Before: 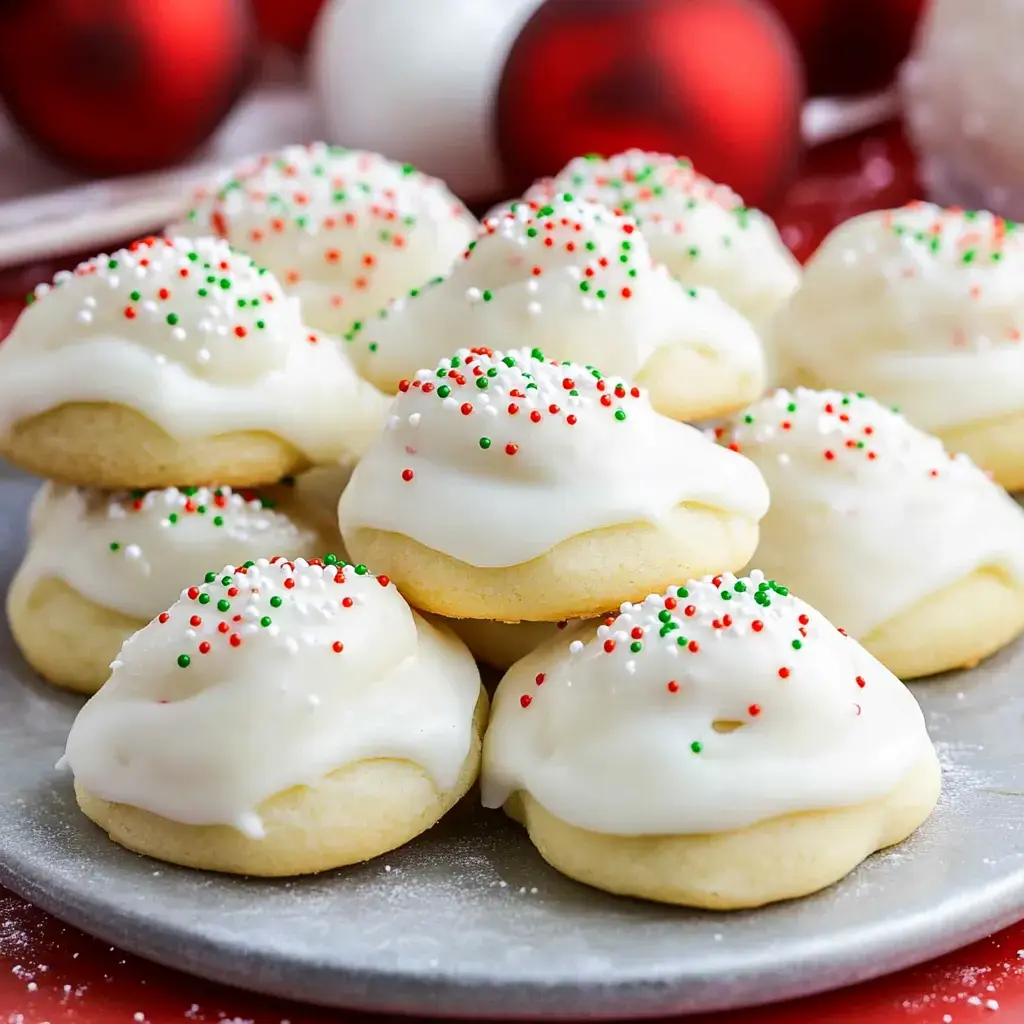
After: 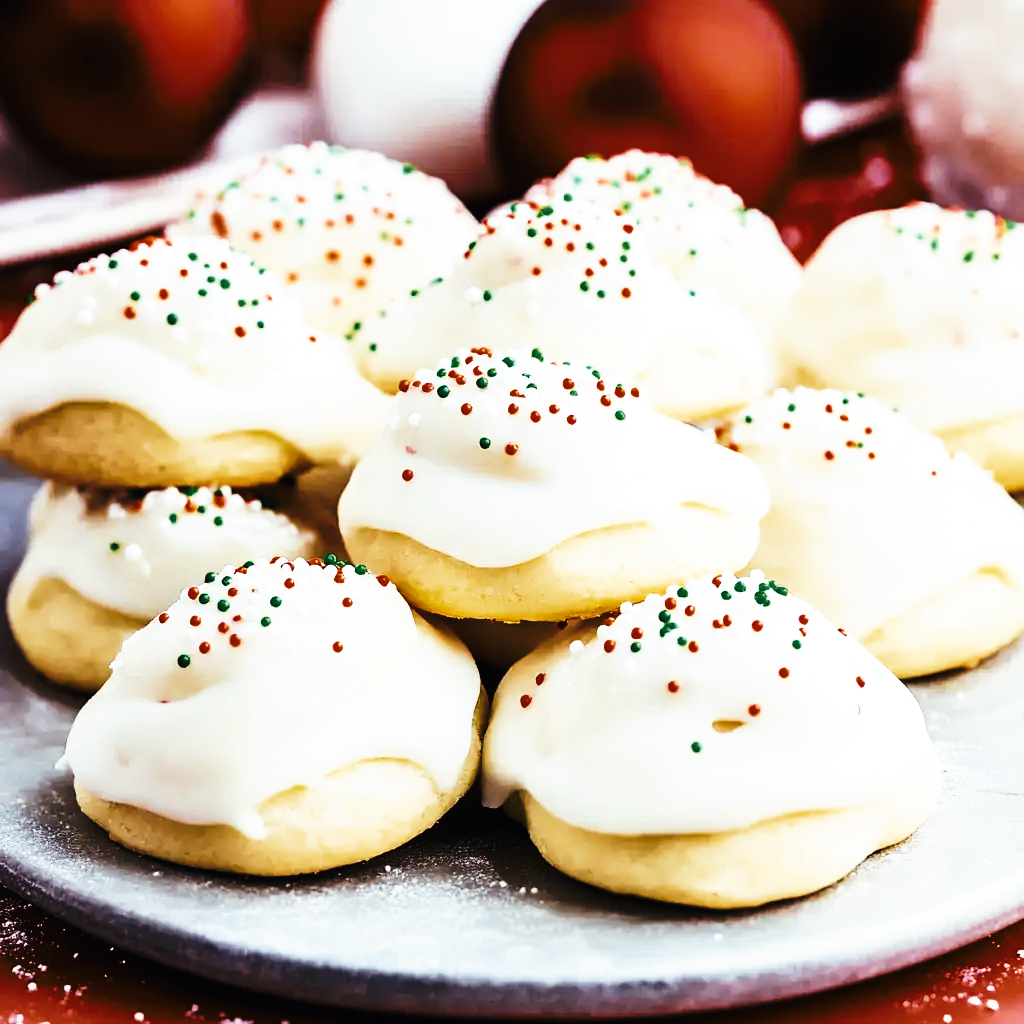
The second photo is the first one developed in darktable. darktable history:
tone curve: curves: ch0 [(0, 0) (0.003, 0.004) (0.011, 0.006) (0.025, 0.008) (0.044, 0.012) (0.069, 0.017) (0.1, 0.021) (0.136, 0.029) (0.177, 0.043) (0.224, 0.062) (0.277, 0.108) (0.335, 0.166) (0.399, 0.301) (0.468, 0.467) (0.543, 0.64) (0.623, 0.803) (0.709, 0.908) (0.801, 0.969) (0.898, 0.988) (1, 1)], preserve colors none
color look up table: target L [72.99, 79.76, 78.35, 94.2, 52.94, 50.86, 69.75, 51.93, 63.38, 48.81, 63.52, 42.63, 55.91, 33.07, 26.65, 200, 68.84, 78.85, 55.13, 56.3, 44.38, 41.45, 51.84, 49.34, 42.06, 39.91, 32.32, 7.289, 86.34, 63.57, 61.72, 47.47, 49.32, 52.6, 45.03, 39.88, 38.47, 38.08, 34.53, 31.76, 28.94, 23.05, 9.073, 53.05, 72.76, 59.12, 48.49, 44.13, 36.44], target a [-1.987, -2.08, -16.59, -3.77, -13.96, -16.55, -14.63, -19.72, -18.57, -12.79, -4.156, -14.55, -3.052, -16.21, -2.479, 0, 3.012, 4.857, 15.04, 17.96, 31.65, 26.31, 6.436, 18.94, 10.74, 17.83, 19.54, 3.009, 1.093, 20.17, 15.53, 35.41, 30.12, 3.566, 33.03, 14.67, 24.84, -1.979, 0.272, 27.78, 21.8, 0.278, 9.219, -13.09, -12.33, -15.64, -10.34, -6.169, -6.281], target b [34.99, 25.08, -3.881, 15.7, -8.466, -0.876, 22.28, 24.61, -6.425, -5.228, 21.92, 7.921, 29.51, 5.988, 15.46, 0, 40.42, 13.12, 30.1, 2.035, -2.187, 27.5, 1.889, 17.69, 25.93, 29.49, 29.34, 1.199, -2.203, -17.7, -14.87, -22.98, -14.36, -24.41, -21.54, -9.021, -11.24, -14.1, -14.49, -28.27, -21.63, -15.71, -14.12, -10.77, -18.68, -20.39, -10.25, -13.05, -4.789], num patches 49
